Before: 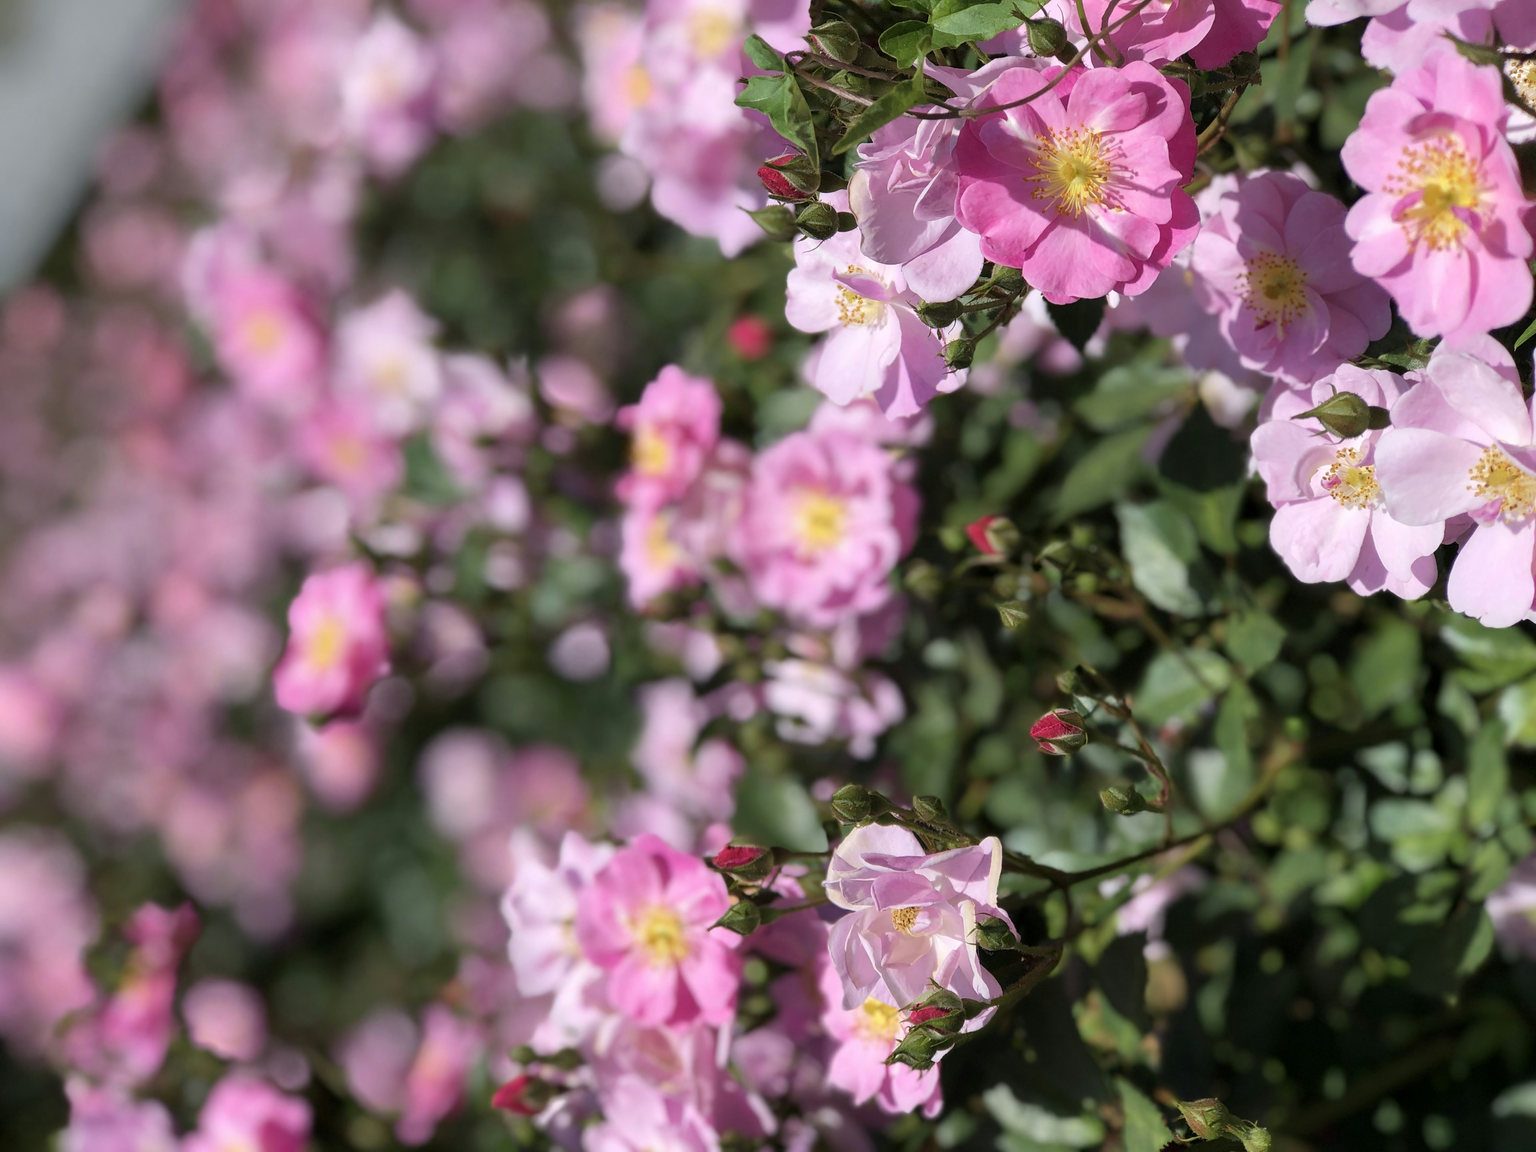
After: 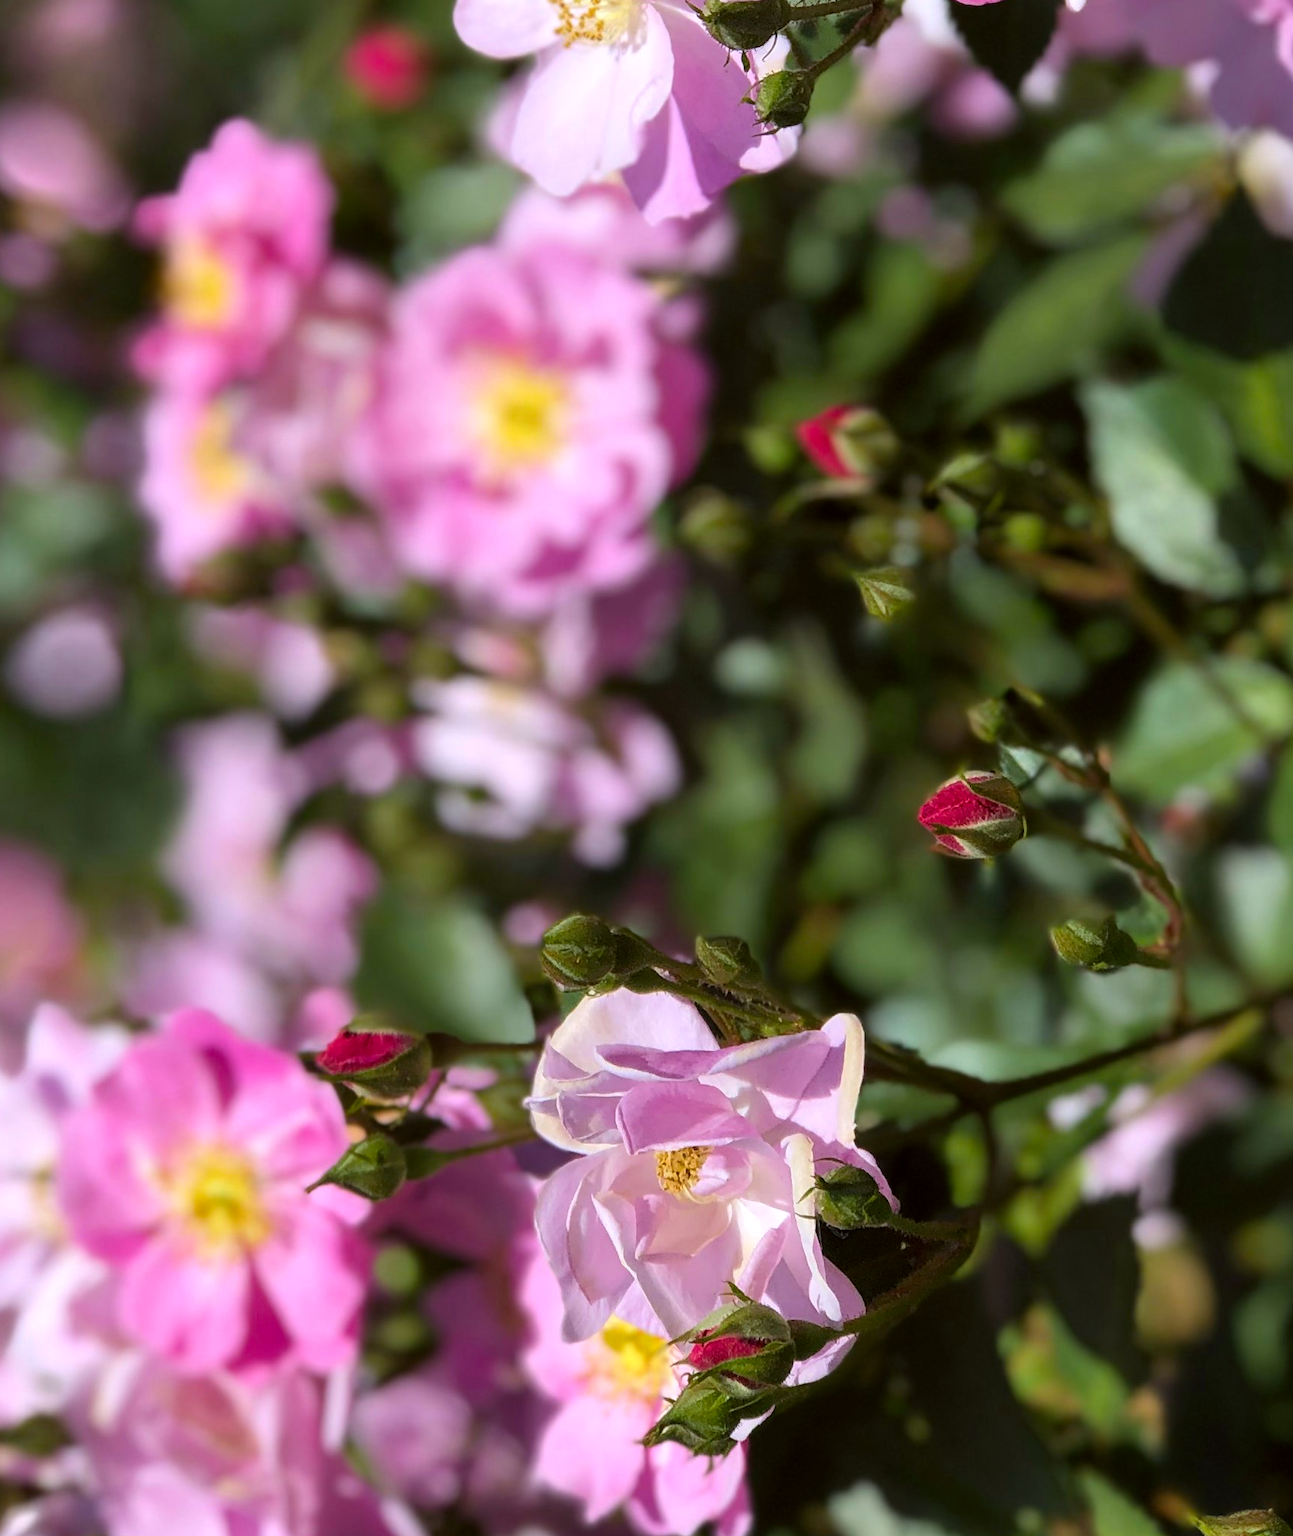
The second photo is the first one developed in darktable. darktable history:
crop: left 35.558%, top 26.237%, right 20.008%, bottom 3.394%
color balance rgb: power › hue 72.78°, perceptual saturation grading › global saturation 19.804%, global vibrance 26.709%, contrast 6.031%
color correction: highlights a* -2.75, highlights b* -2.86, shadows a* 1.96, shadows b* 2.78
